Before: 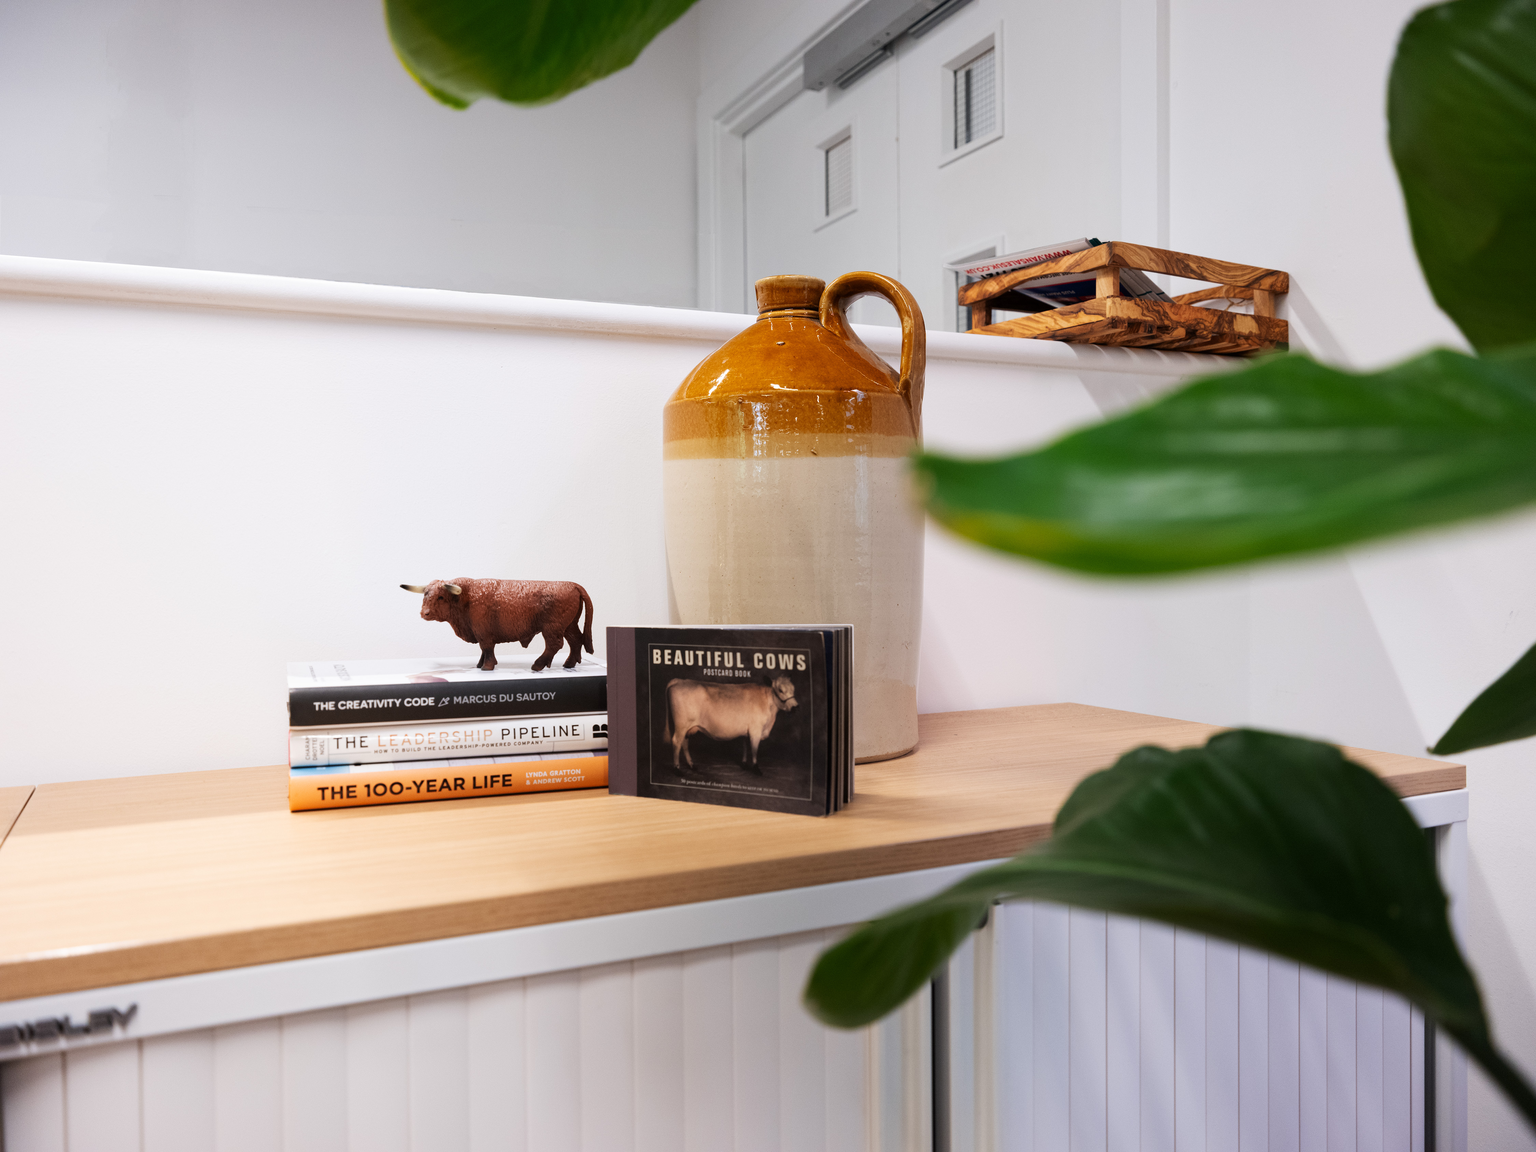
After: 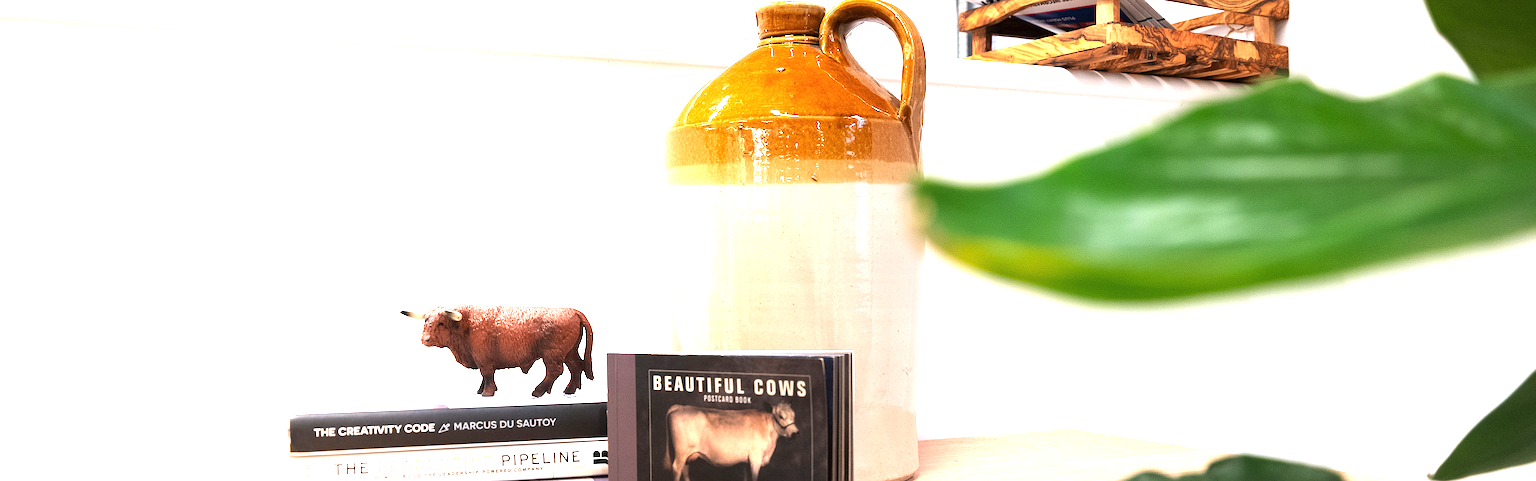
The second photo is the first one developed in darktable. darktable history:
sharpen: on, module defaults
crop and rotate: top 23.84%, bottom 34.294%
exposure: black level correction 0, exposure 1.45 EV, compensate exposure bias true, compensate highlight preservation false
